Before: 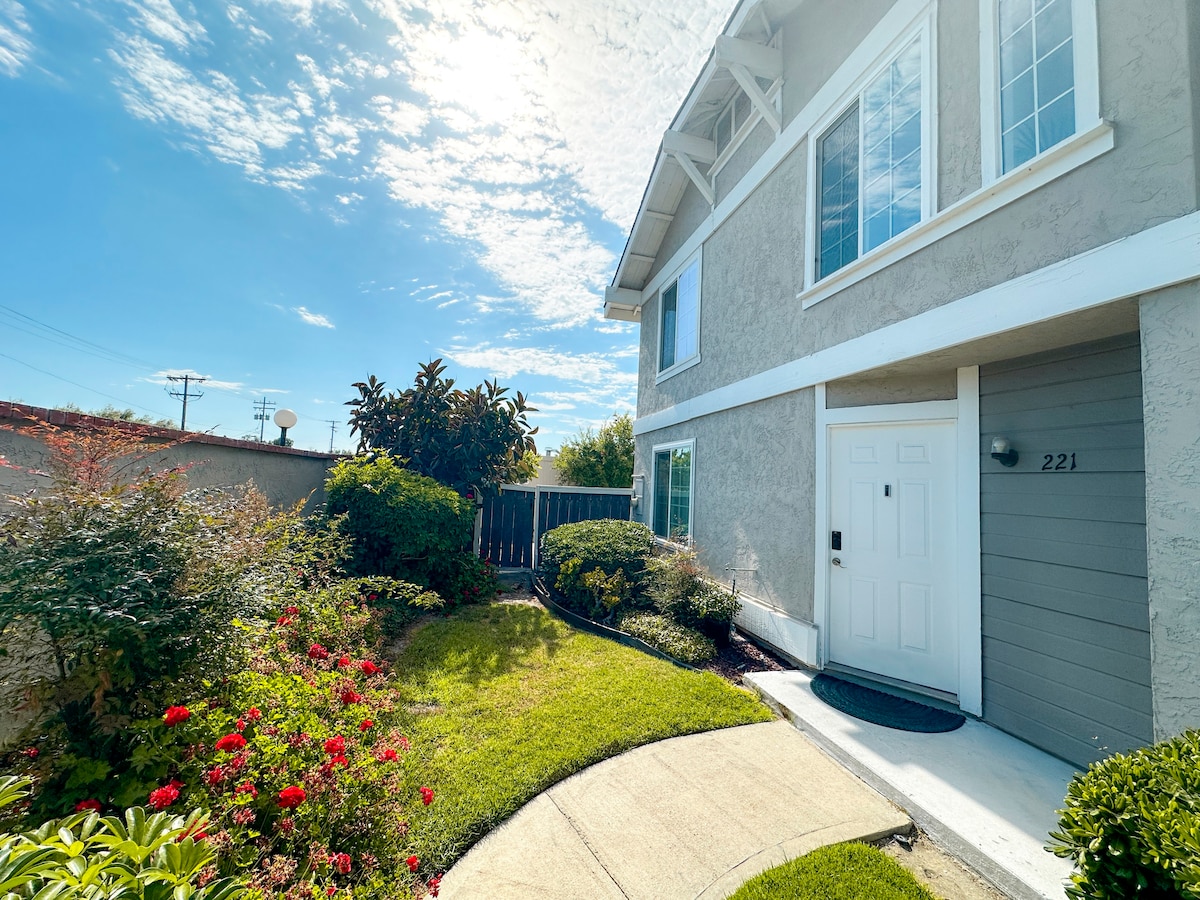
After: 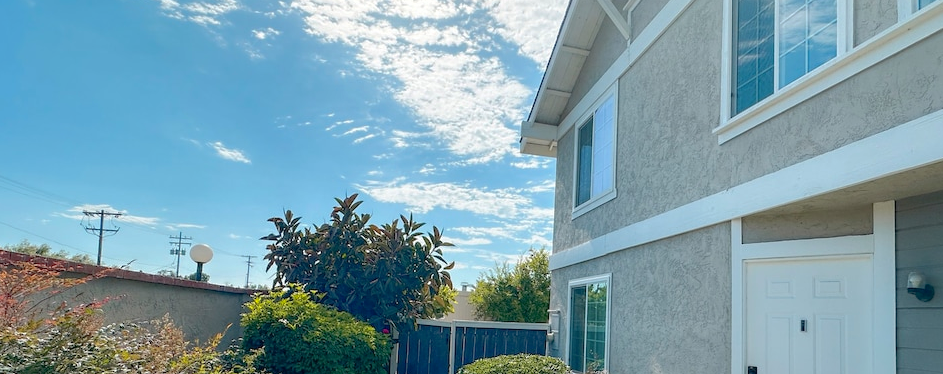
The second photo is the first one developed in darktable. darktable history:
crop: left 7.036%, top 18.398%, right 14.379%, bottom 40.043%
shadows and highlights: on, module defaults
